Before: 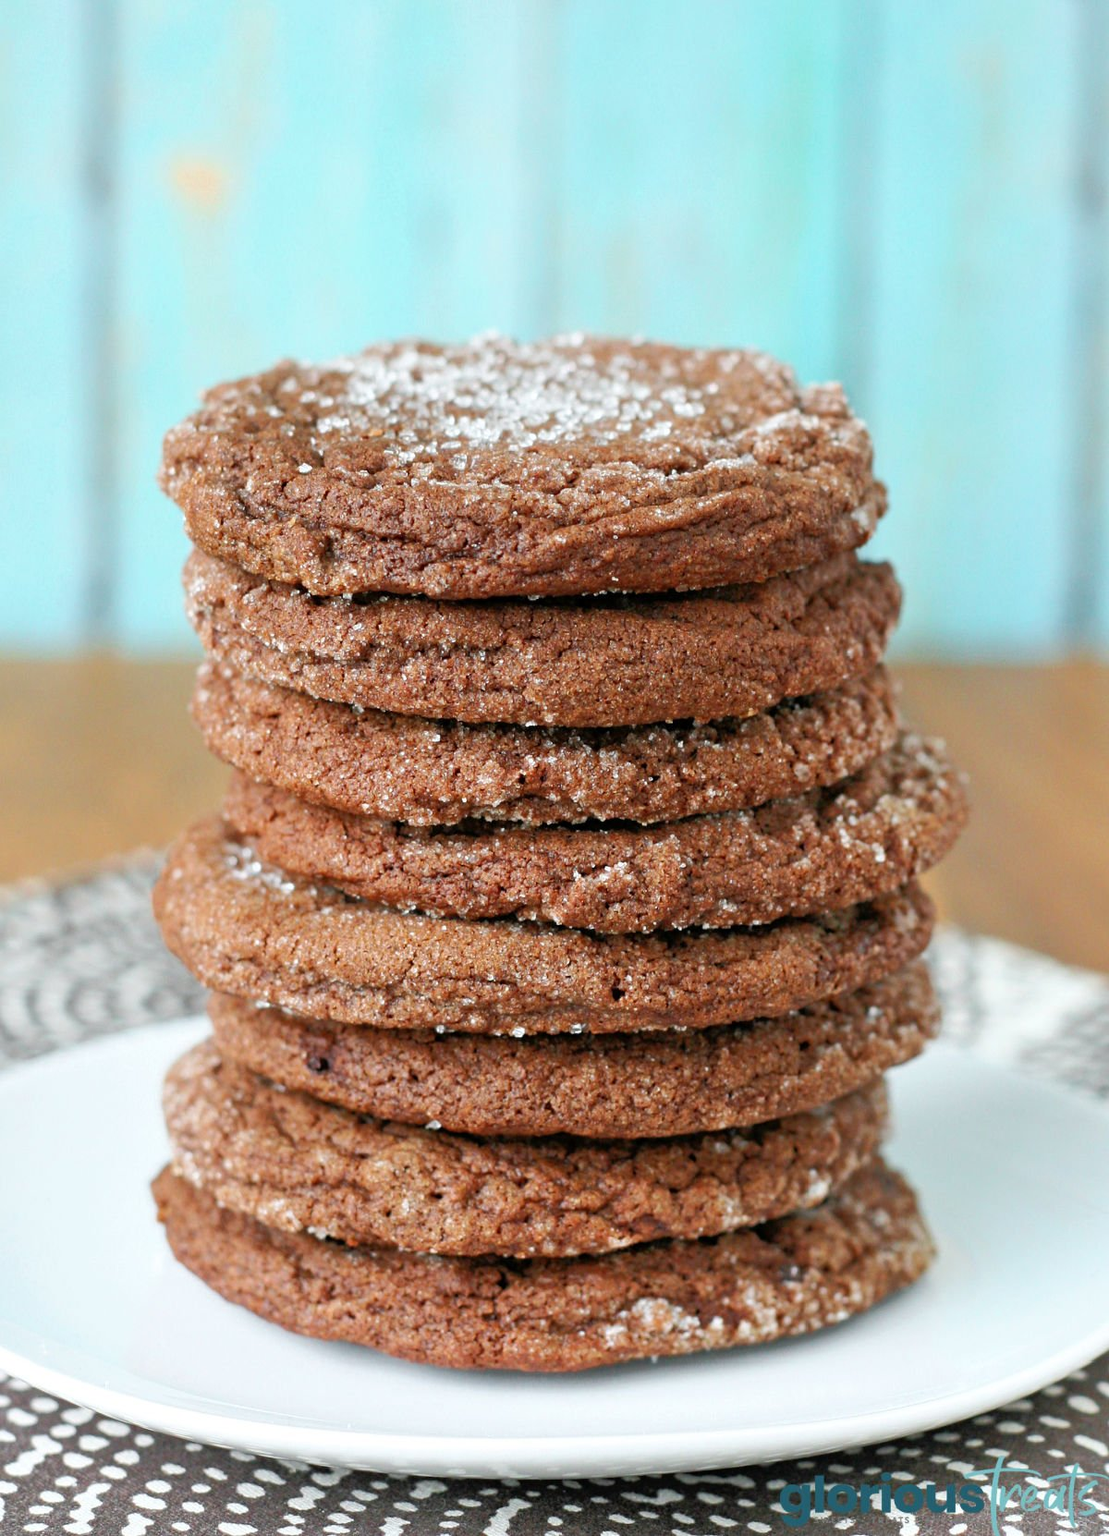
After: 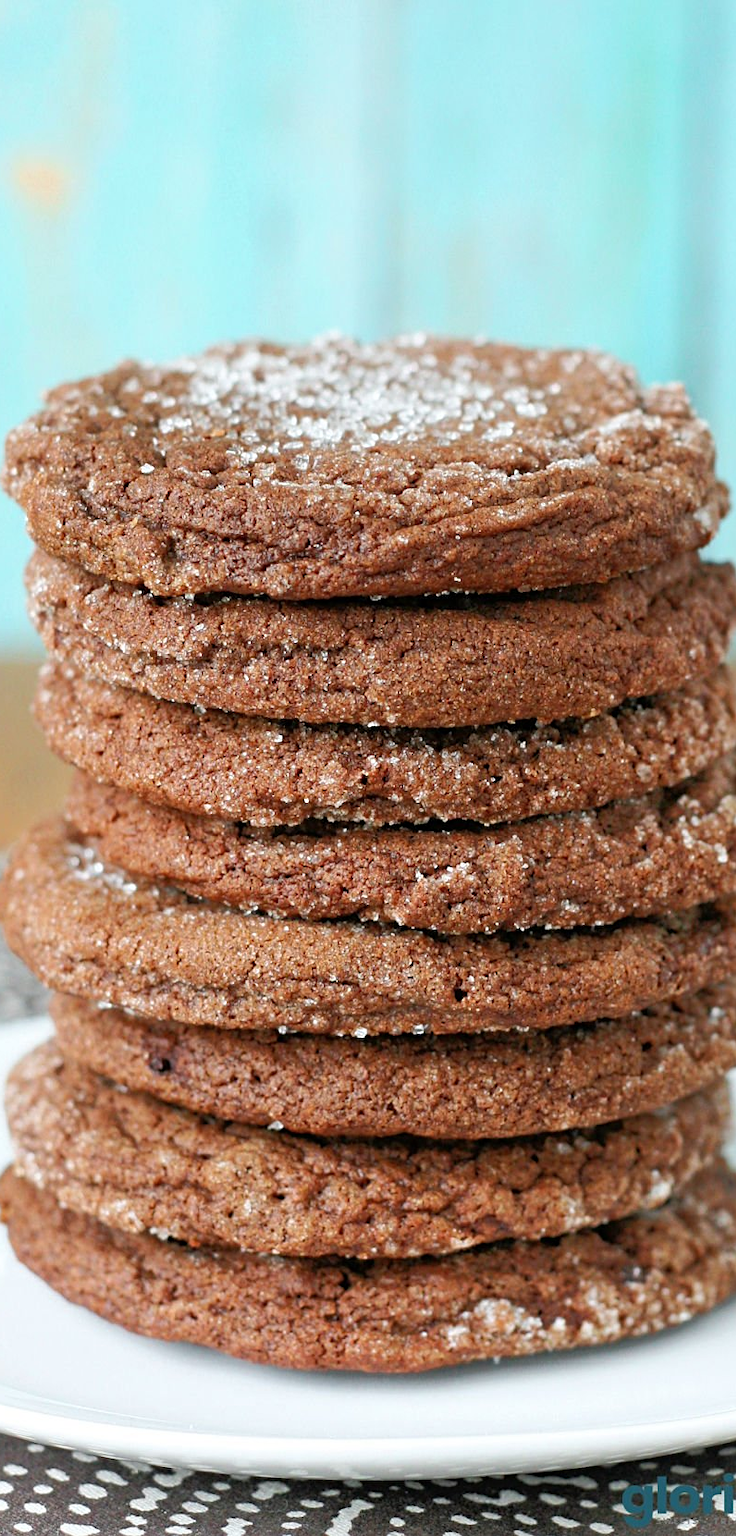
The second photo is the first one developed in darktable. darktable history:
crop and rotate: left 14.317%, right 19.334%
sharpen: amount 0.209
